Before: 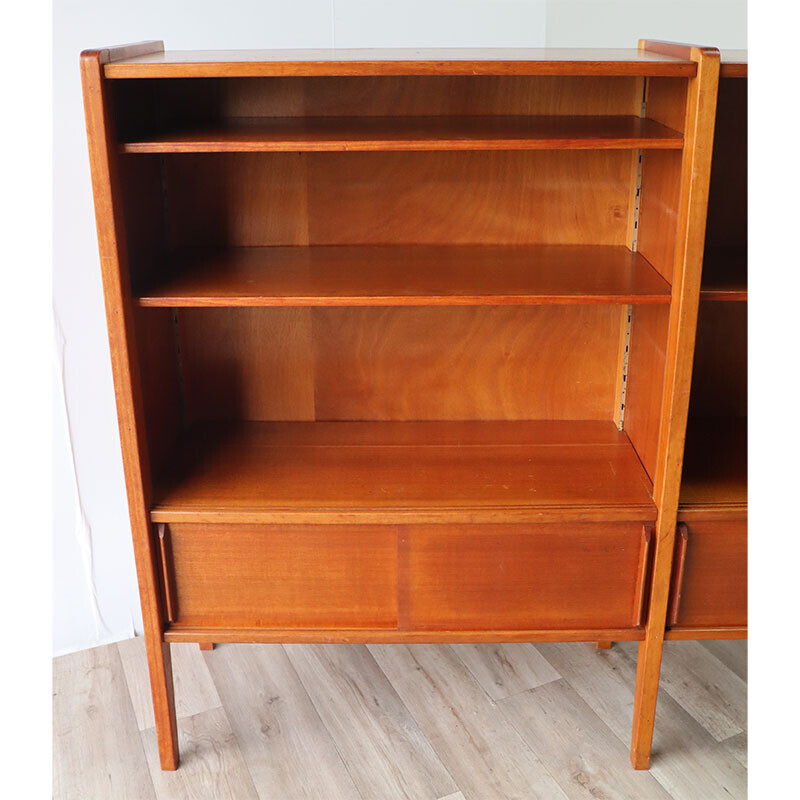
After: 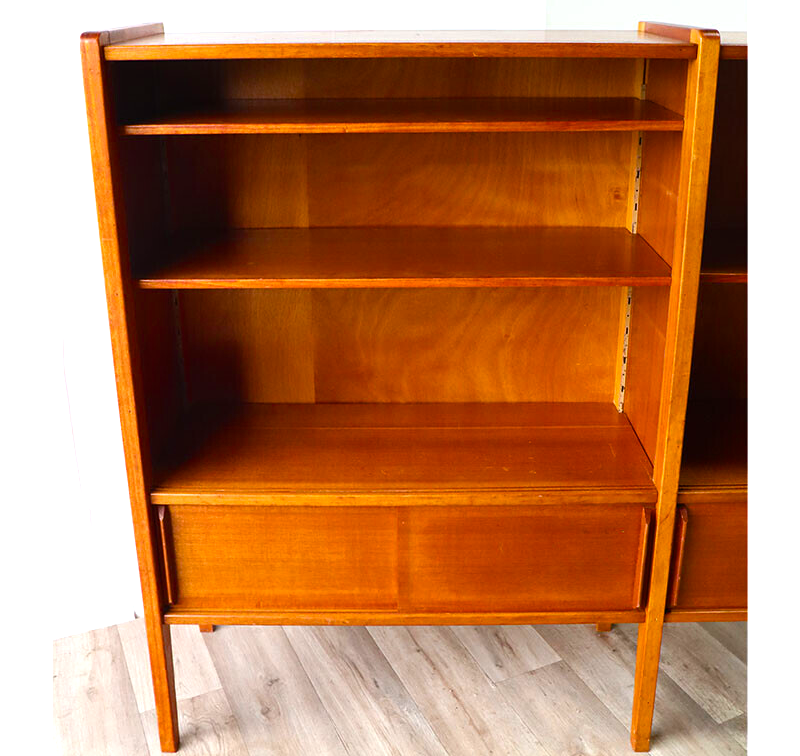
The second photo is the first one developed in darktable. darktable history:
crop and rotate: top 2.355%, bottom 3.032%
color balance rgb: perceptual saturation grading › global saturation 35.11%, perceptual saturation grading › highlights -25.306%, perceptual saturation grading › shadows 25.353%, perceptual brilliance grading › highlights 15.564%, perceptual brilliance grading › shadows -14.355%, global vibrance 23.726%
